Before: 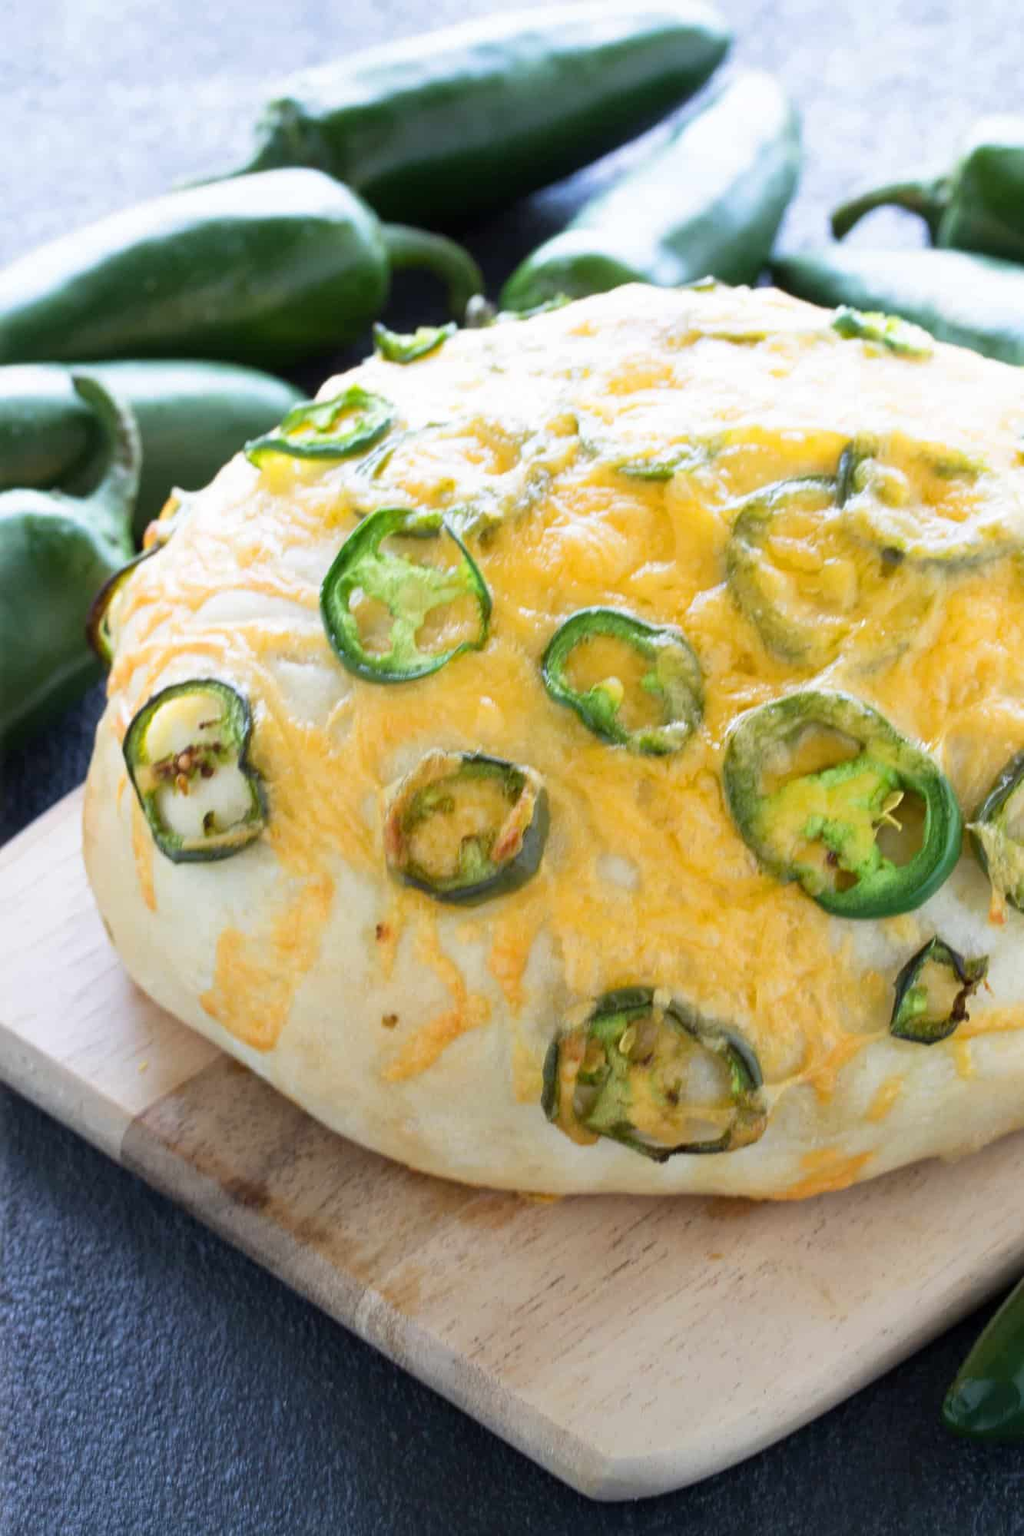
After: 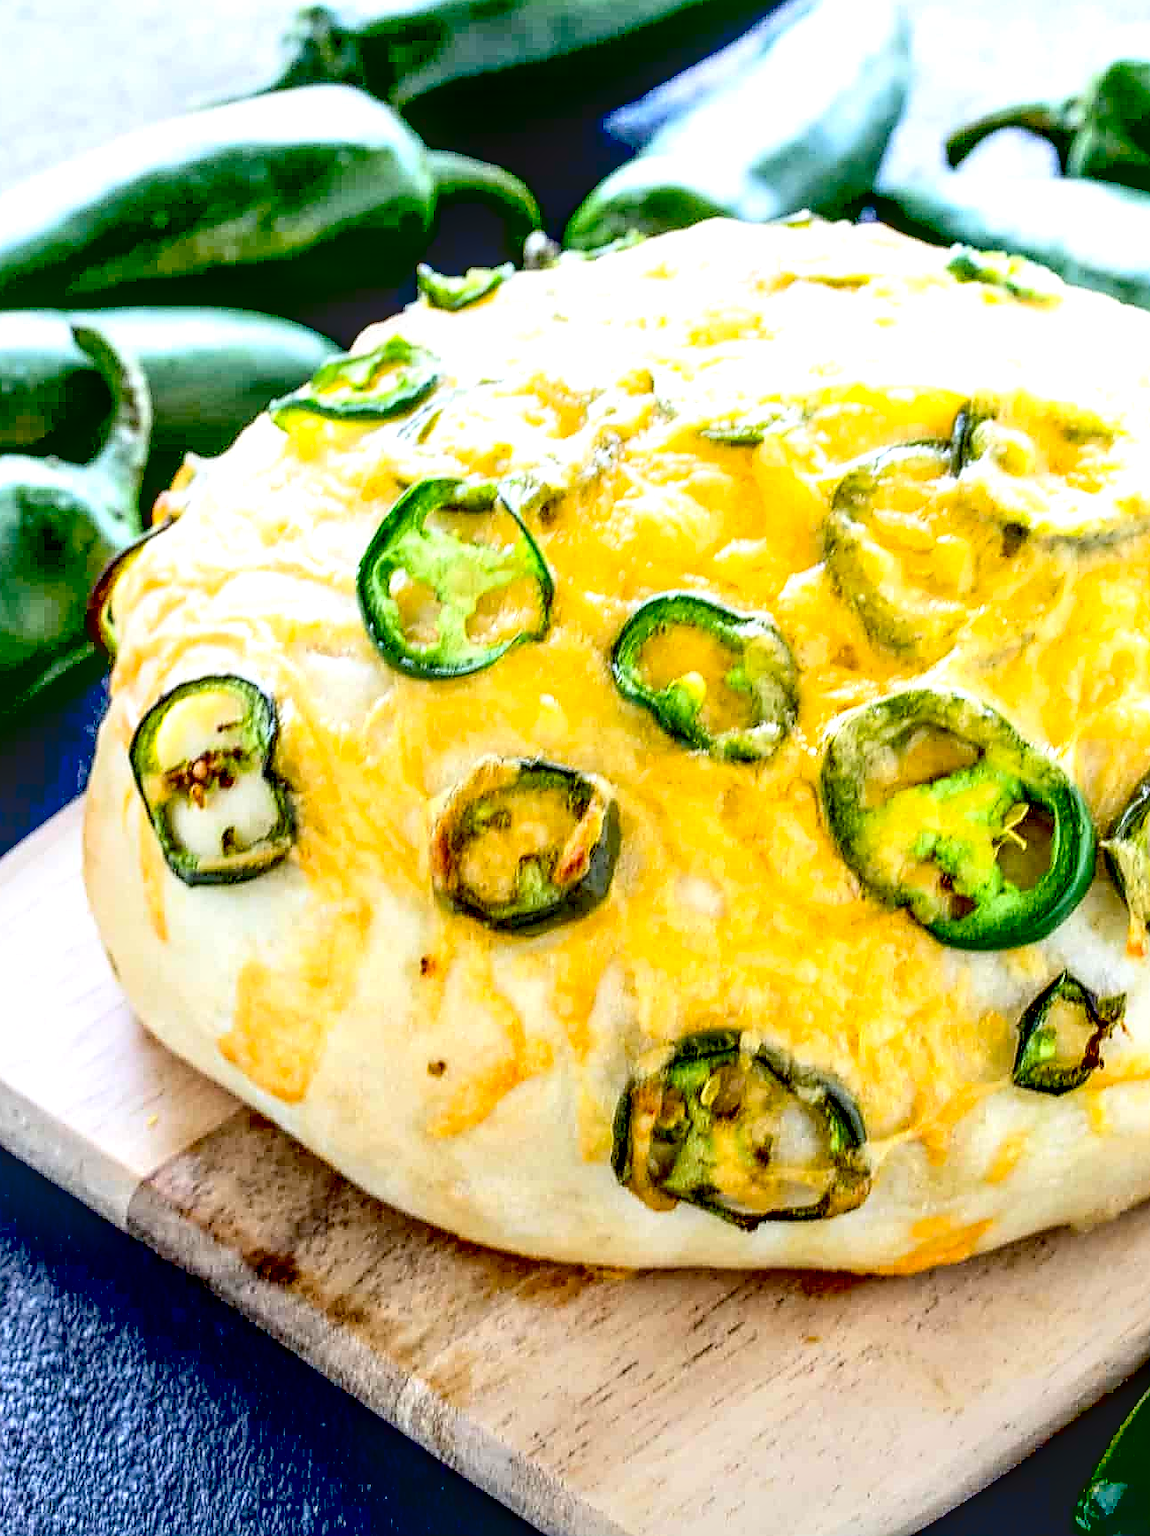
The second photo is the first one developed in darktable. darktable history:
exposure: black level correction 0.039, exposure 0.498 EV, compensate highlight preservation false
sharpen: radius 1.405, amount 1.239, threshold 0.73
crop: left 1.116%, top 6.121%, right 1.331%, bottom 7.036%
local contrast: highlights 2%, shadows 6%, detail 181%
contrast brightness saturation: contrast 0.197, brightness 0.168, saturation 0.216
